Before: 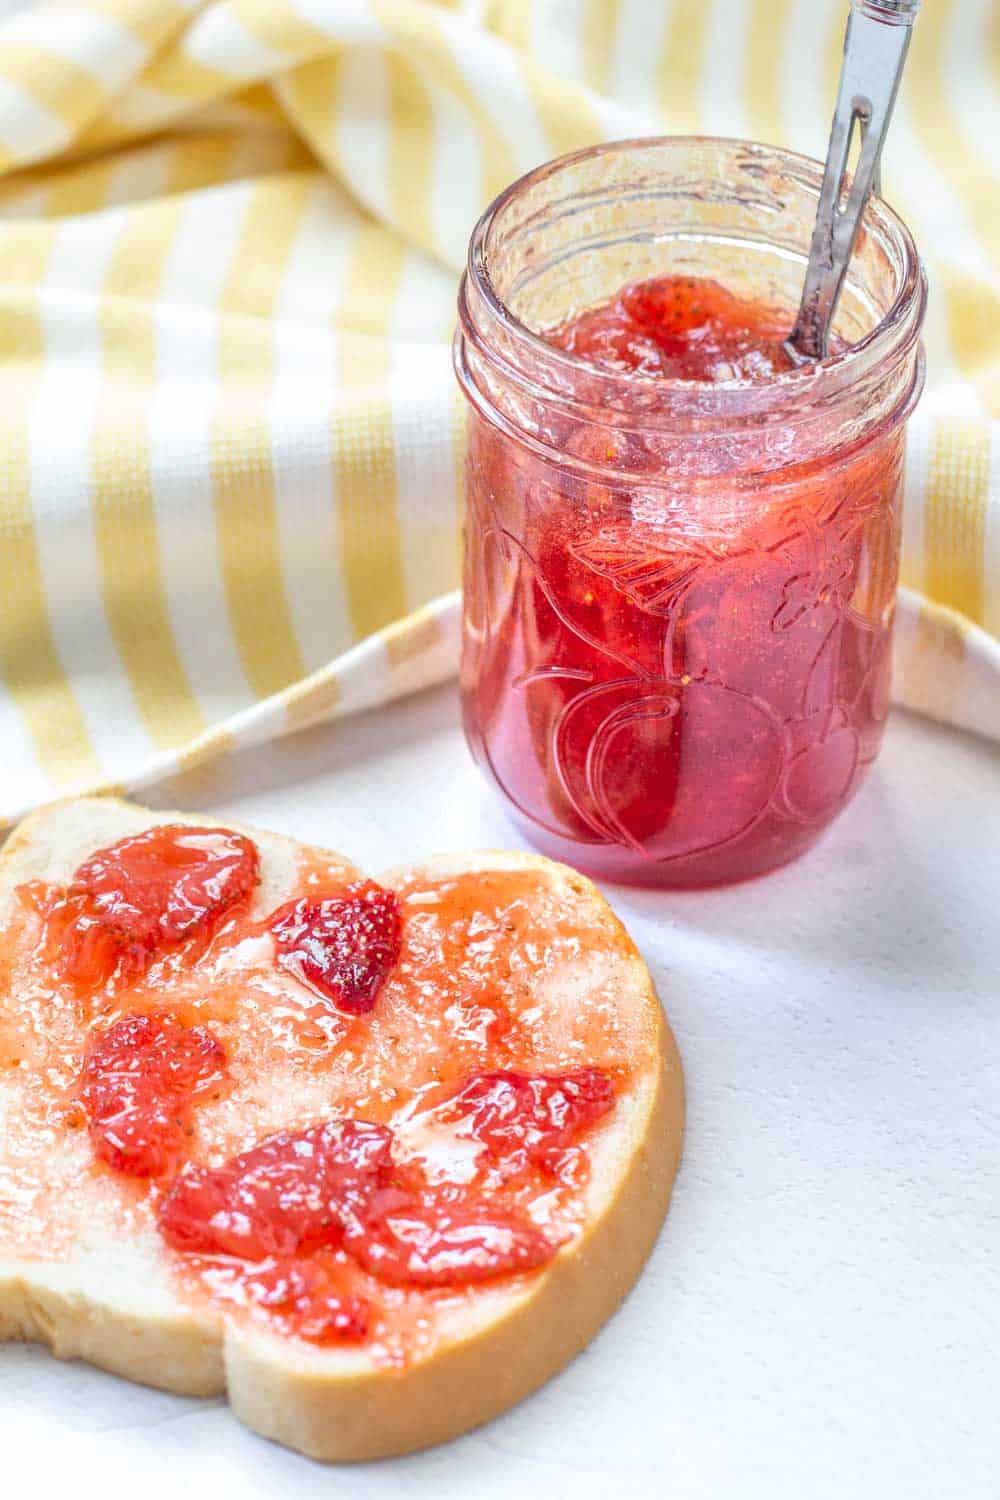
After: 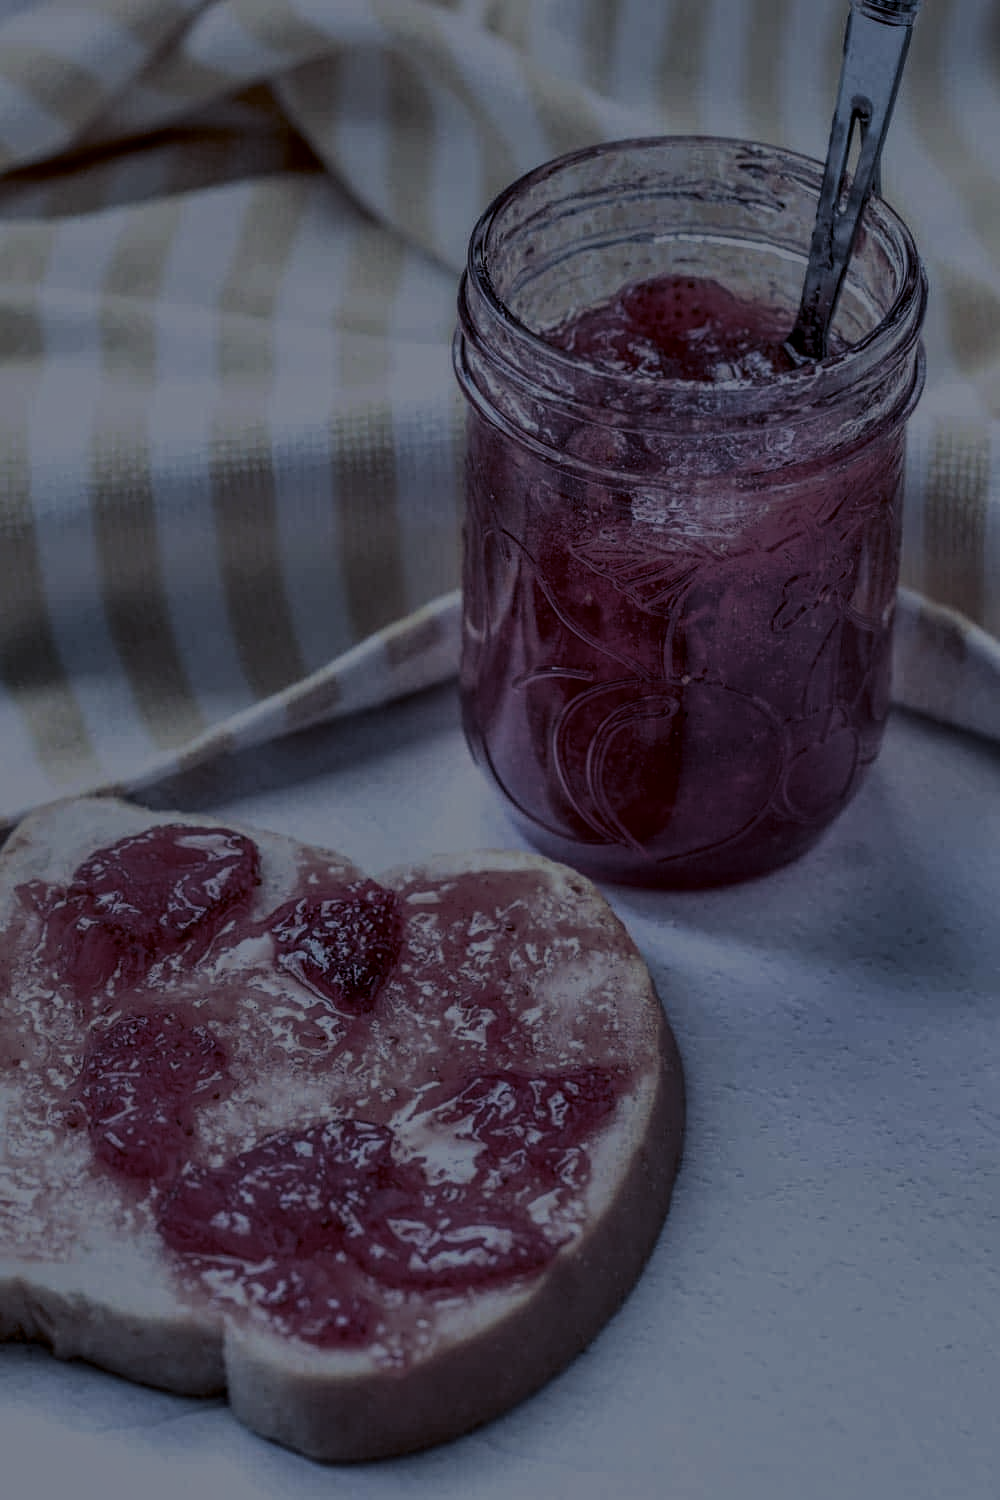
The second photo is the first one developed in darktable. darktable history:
color zones: curves: ch0 [(0.068, 0.464) (0.25, 0.5) (0.48, 0.508) (0.75, 0.536) (0.886, 0.476) (0.967, 0.456)]; ch1 [(0.066, 0.456) (0.25, 0.5) (0.616, 0.508) (0.746, 0.56) (0.934, 0.444)]
local contrast: detail 130%
contrast brightness saturation: contrast 0.21, brightness -0.11, saturation 0.21
split-toning: shadows › hue 230.4°
filmic rgb: black relative exposure -6.15 EV, white relative exposure 6.96 EV, hardness 2.23, color science v6 (2022)
exposure: exposure -2.002 EV, compensate highlight preservation false
